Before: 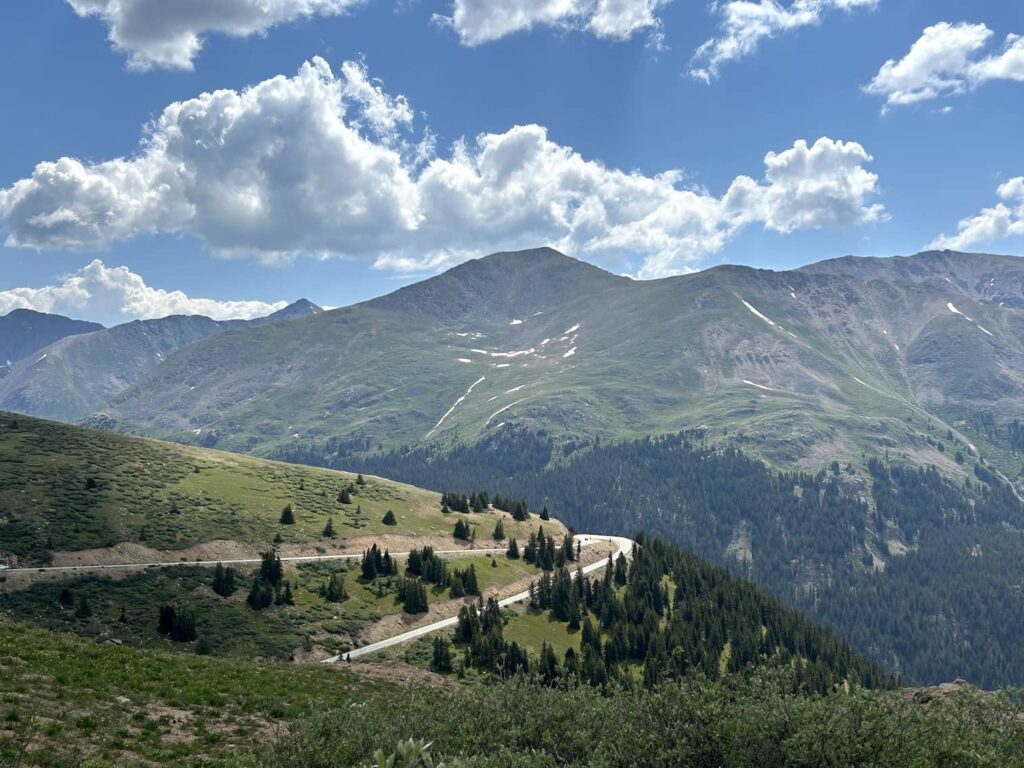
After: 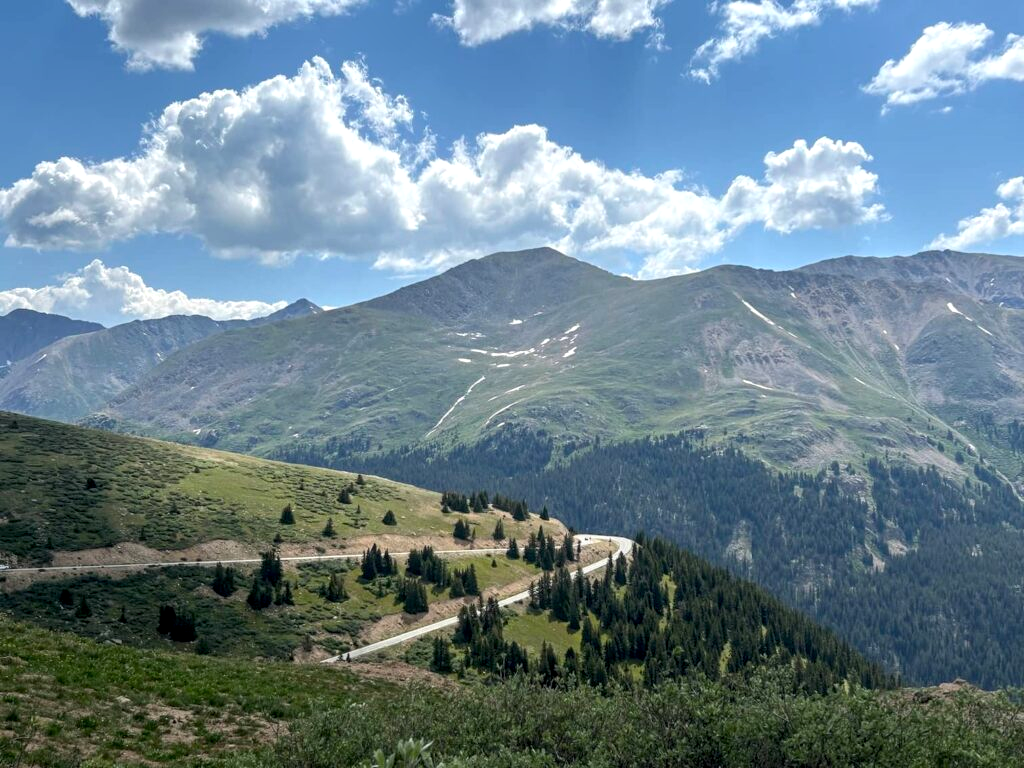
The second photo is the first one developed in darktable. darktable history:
local contrast: on, module defaults
bloom: size 13.65%, threshold 98.39%, strength 4.82%
